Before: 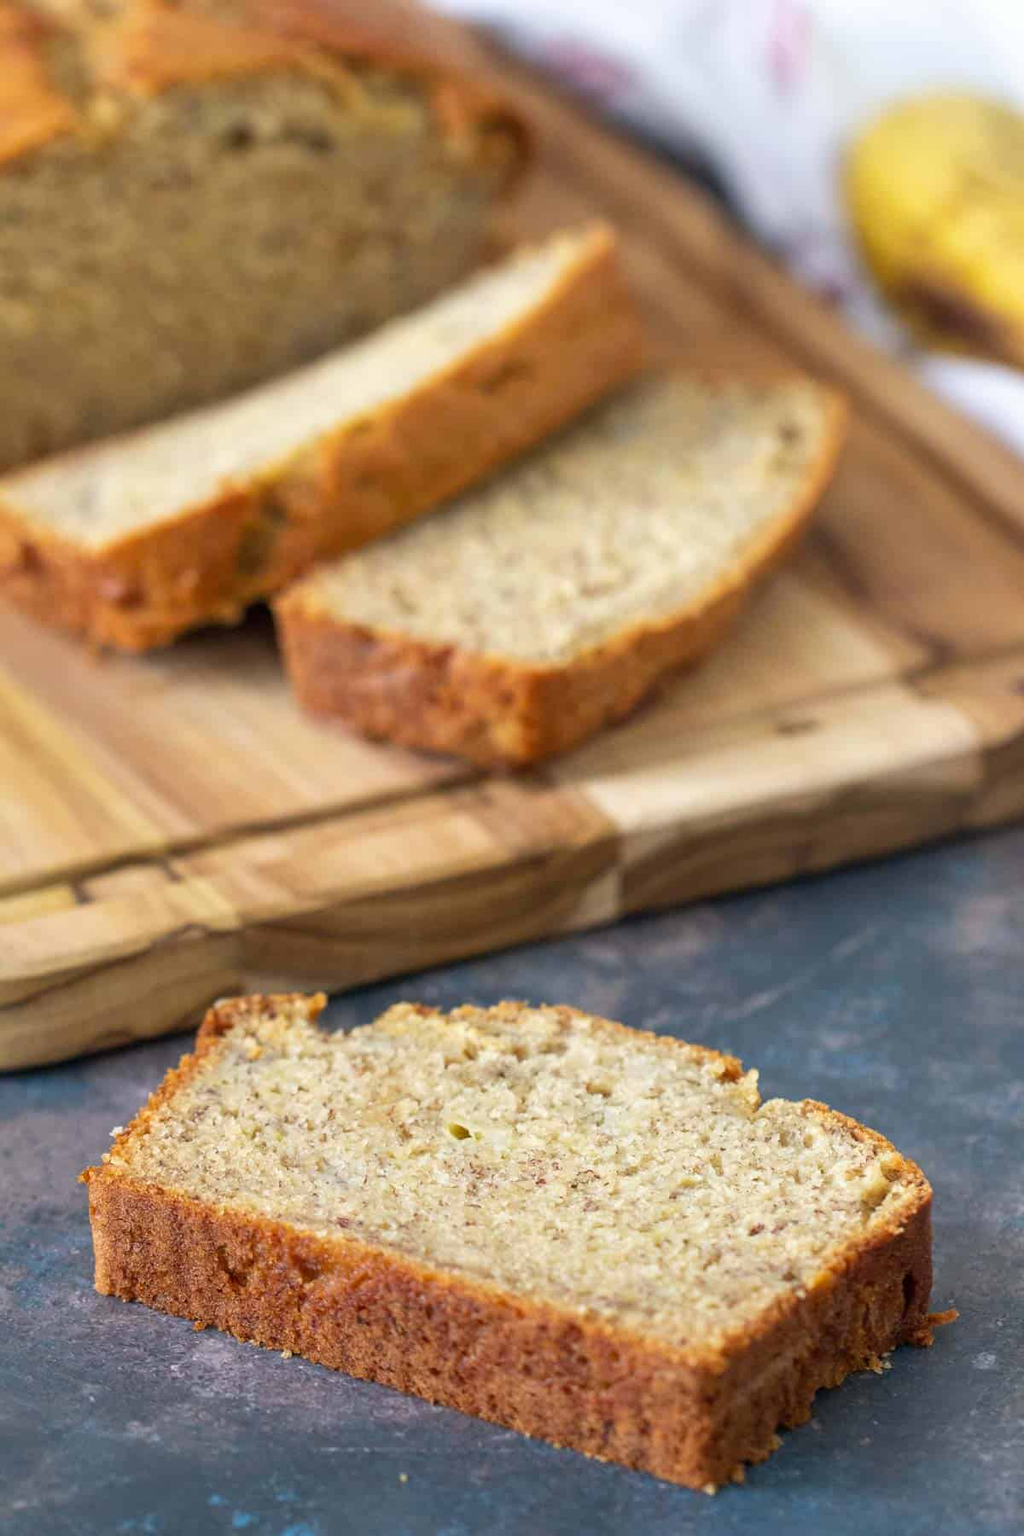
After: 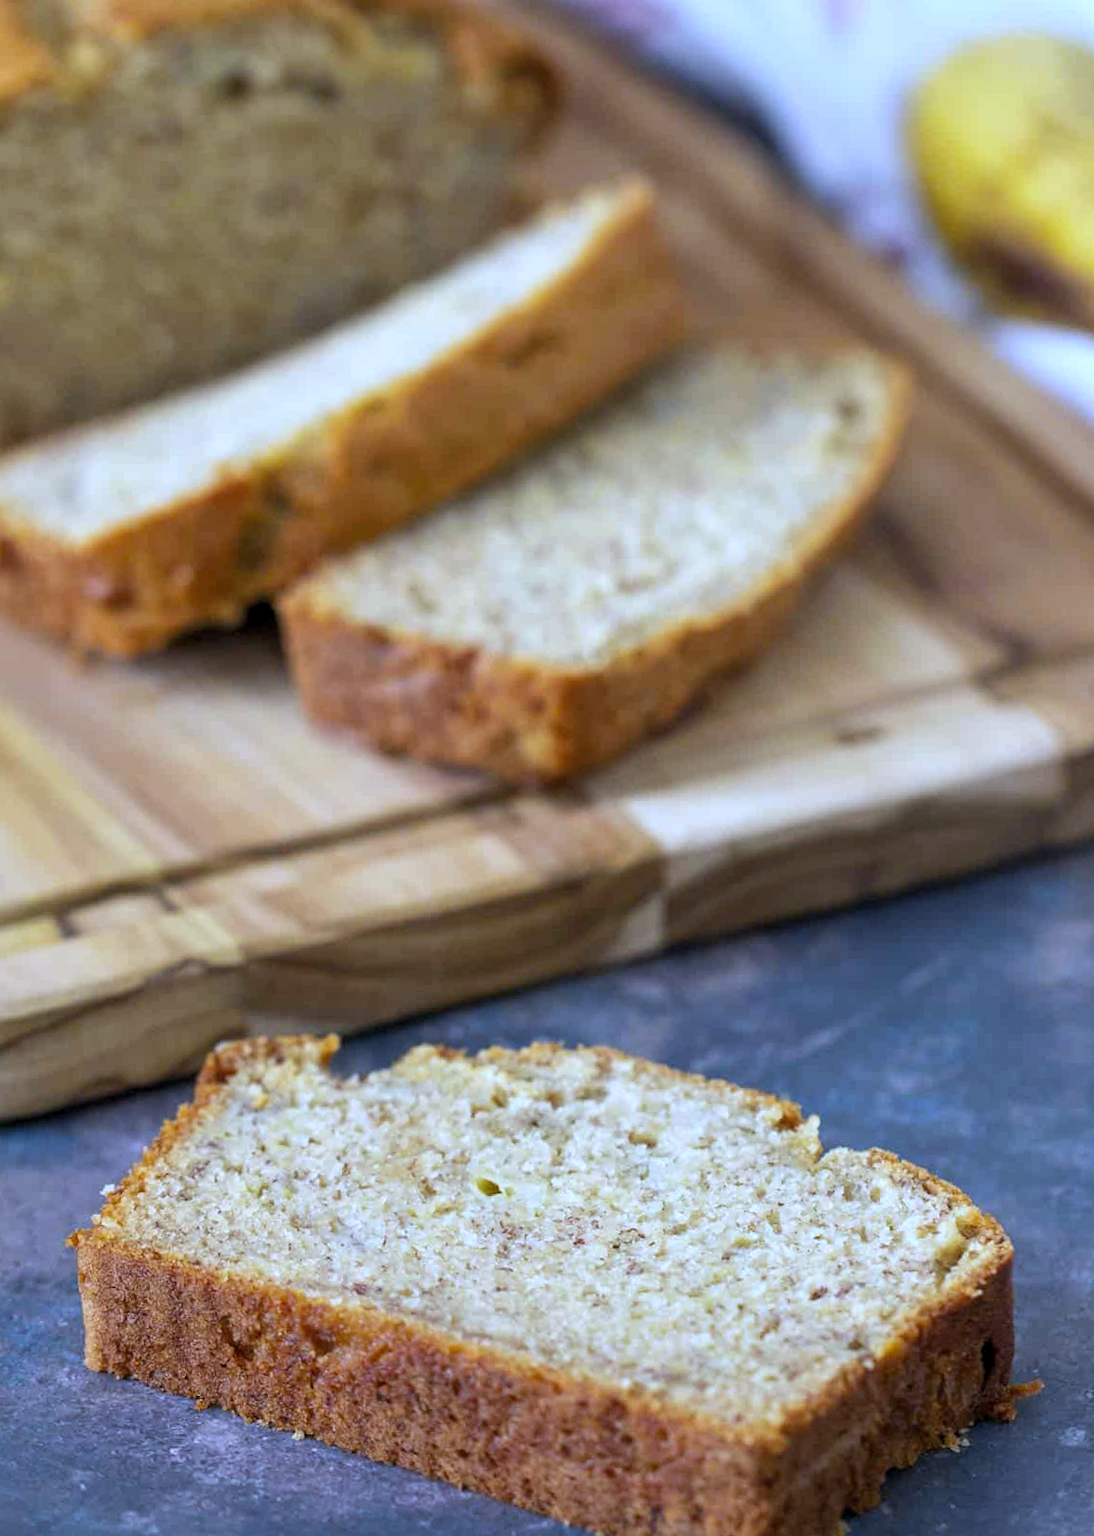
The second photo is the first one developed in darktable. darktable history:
white balance: red 0.871, blue 1.249
crop: left 1.964%, top 3.251%, right 1.122%, bottom 4.933%
rotate and perspective: rotation -0.45°, automatic cropping original format, crop left 0.008, crop right 0.992, crop top 0.012, crop bottom 0.988
levels: levels [0.026, 0.507, 0.987]
